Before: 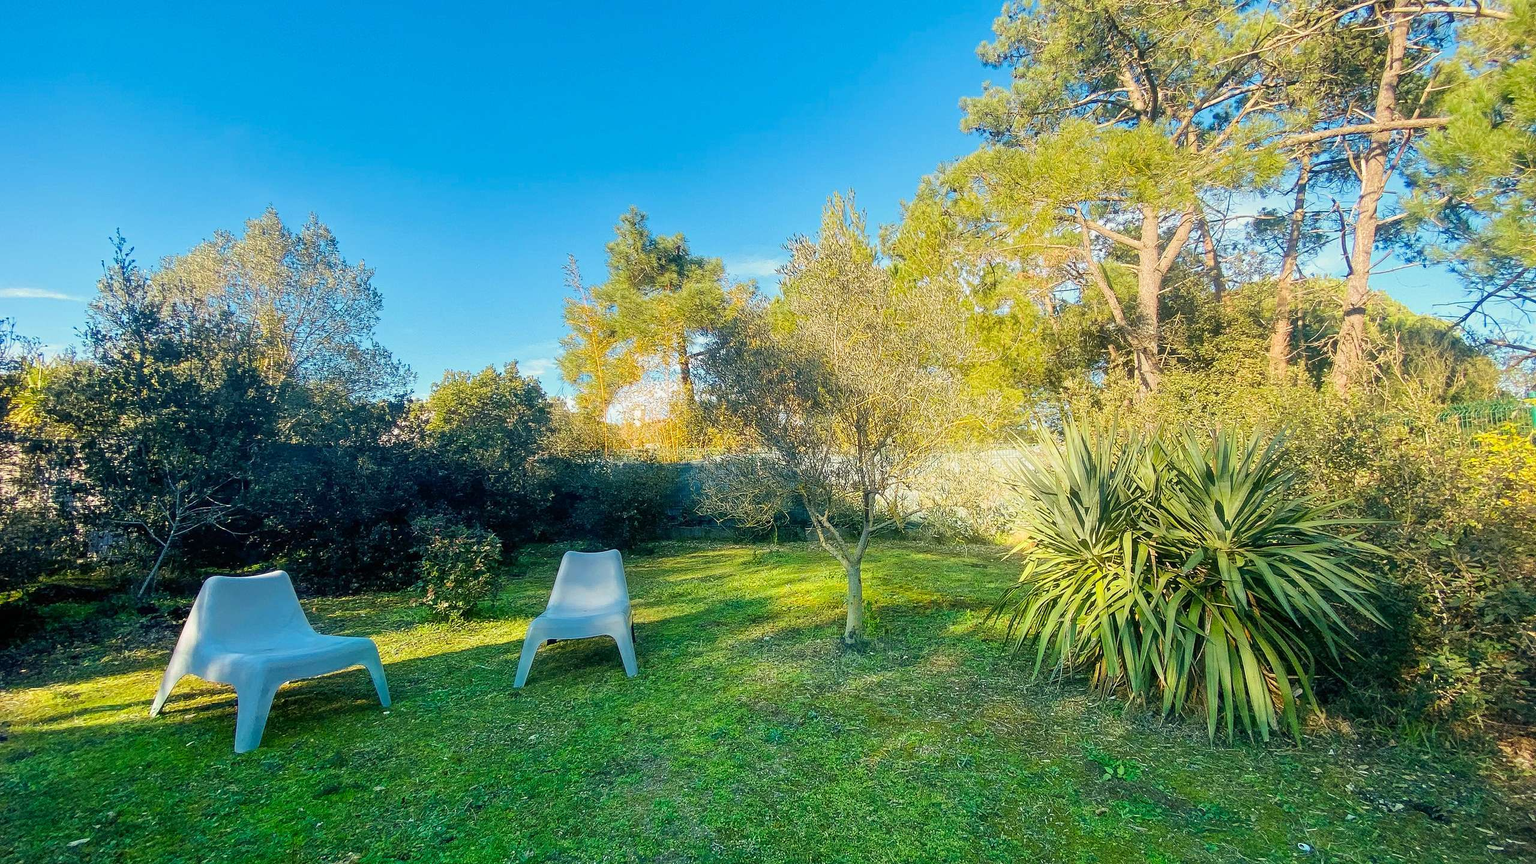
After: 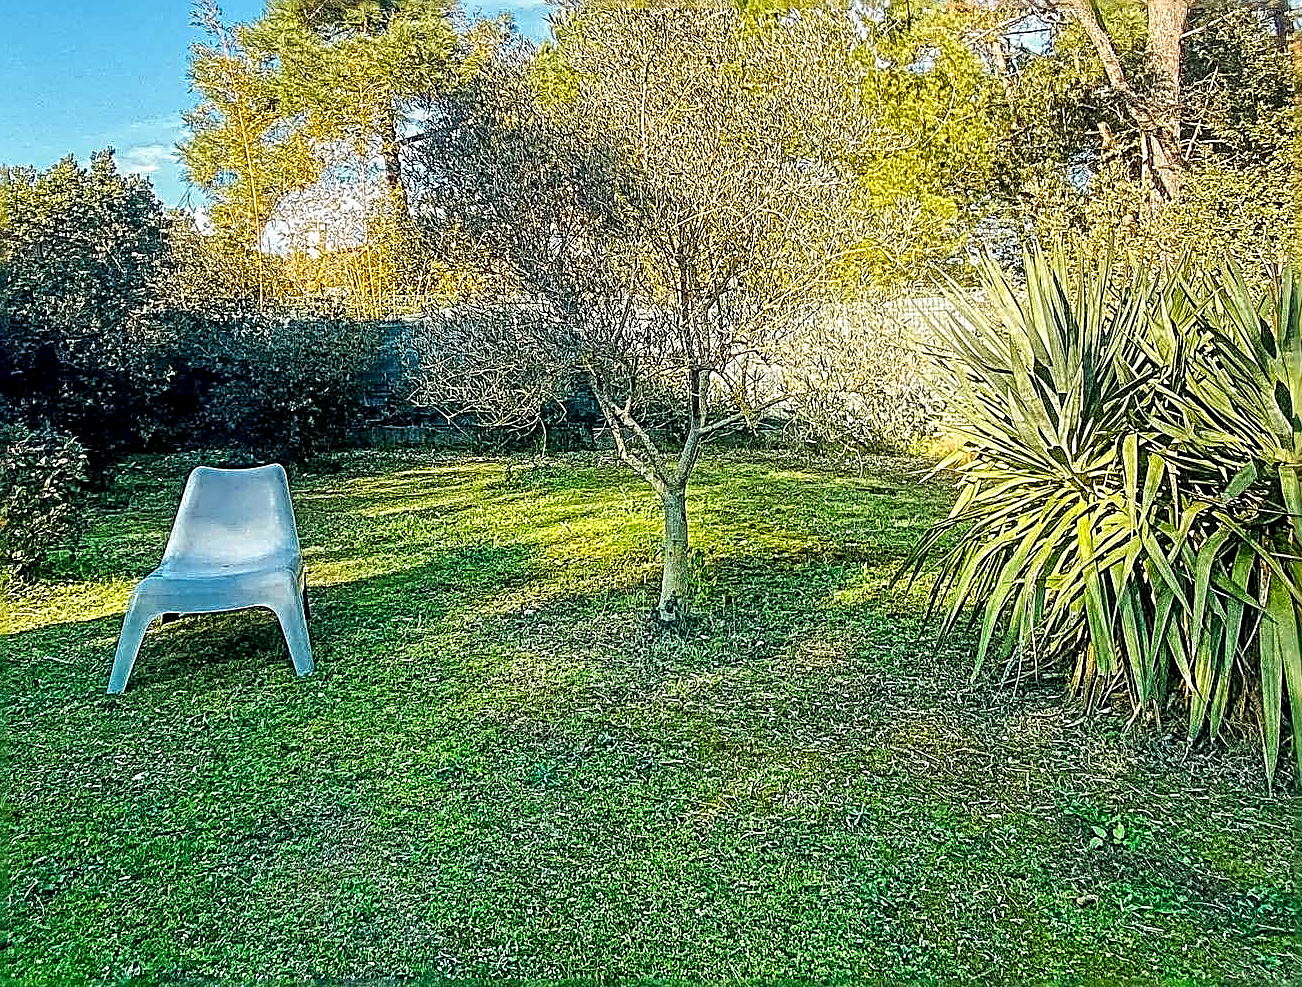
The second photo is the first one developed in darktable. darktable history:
crop and rotate: left 29.282%, top 31.458%, right 19.833%
local contrast: highlights 60%, shadows 60%, detail 160%
sharpen: radius 3.143, amount 1.717
